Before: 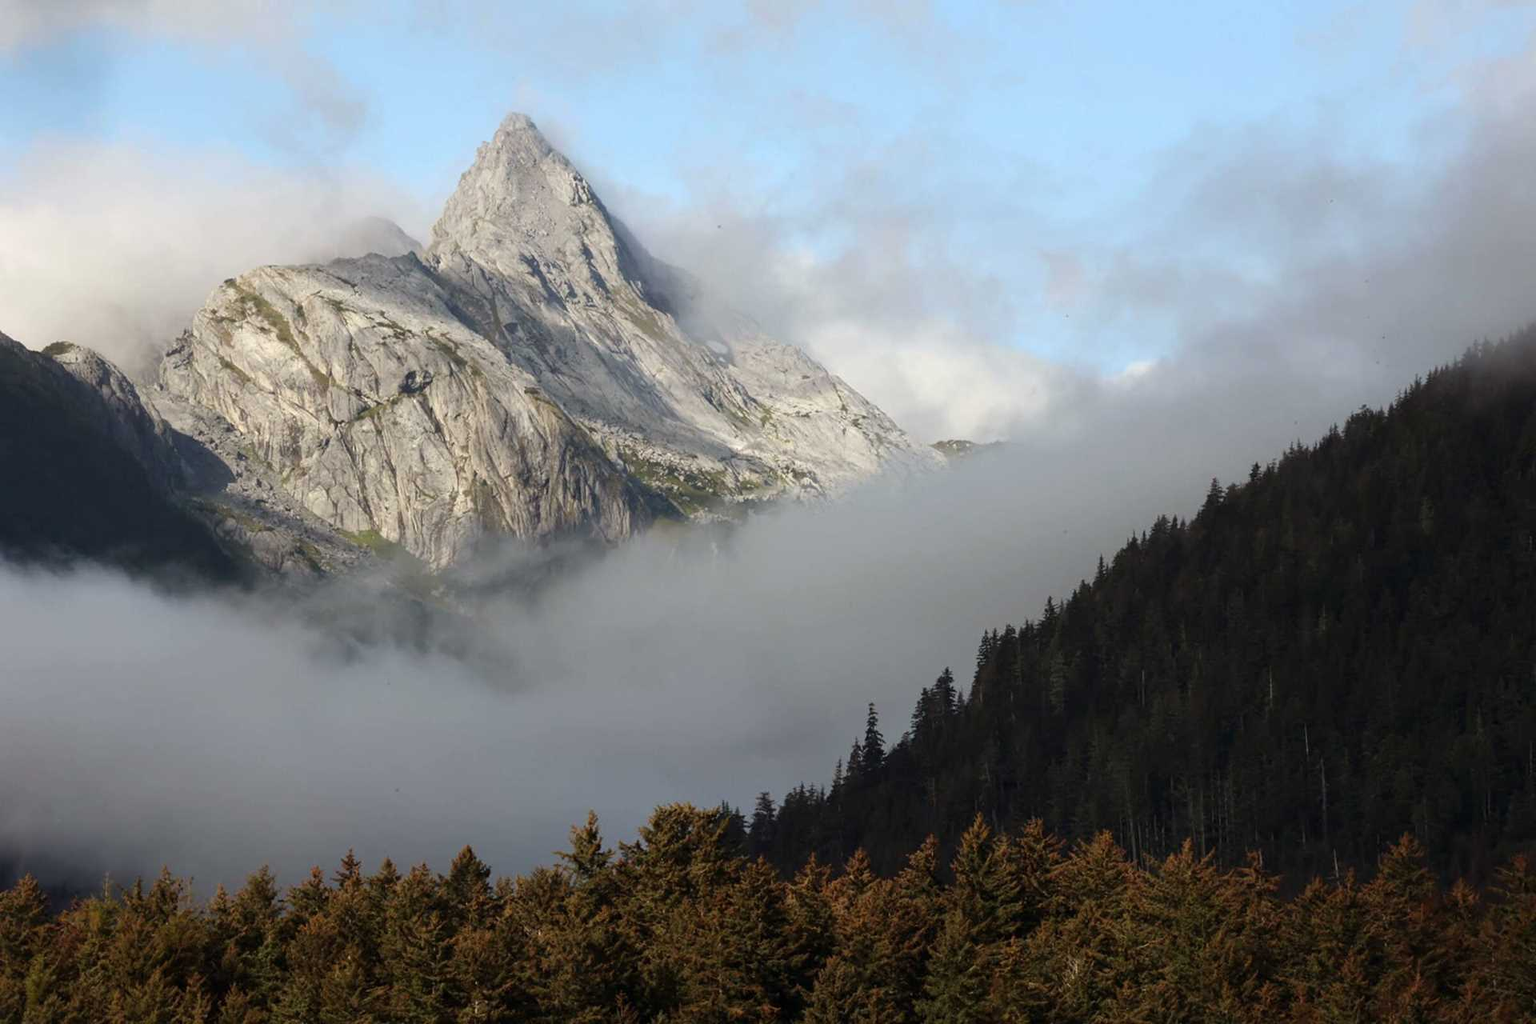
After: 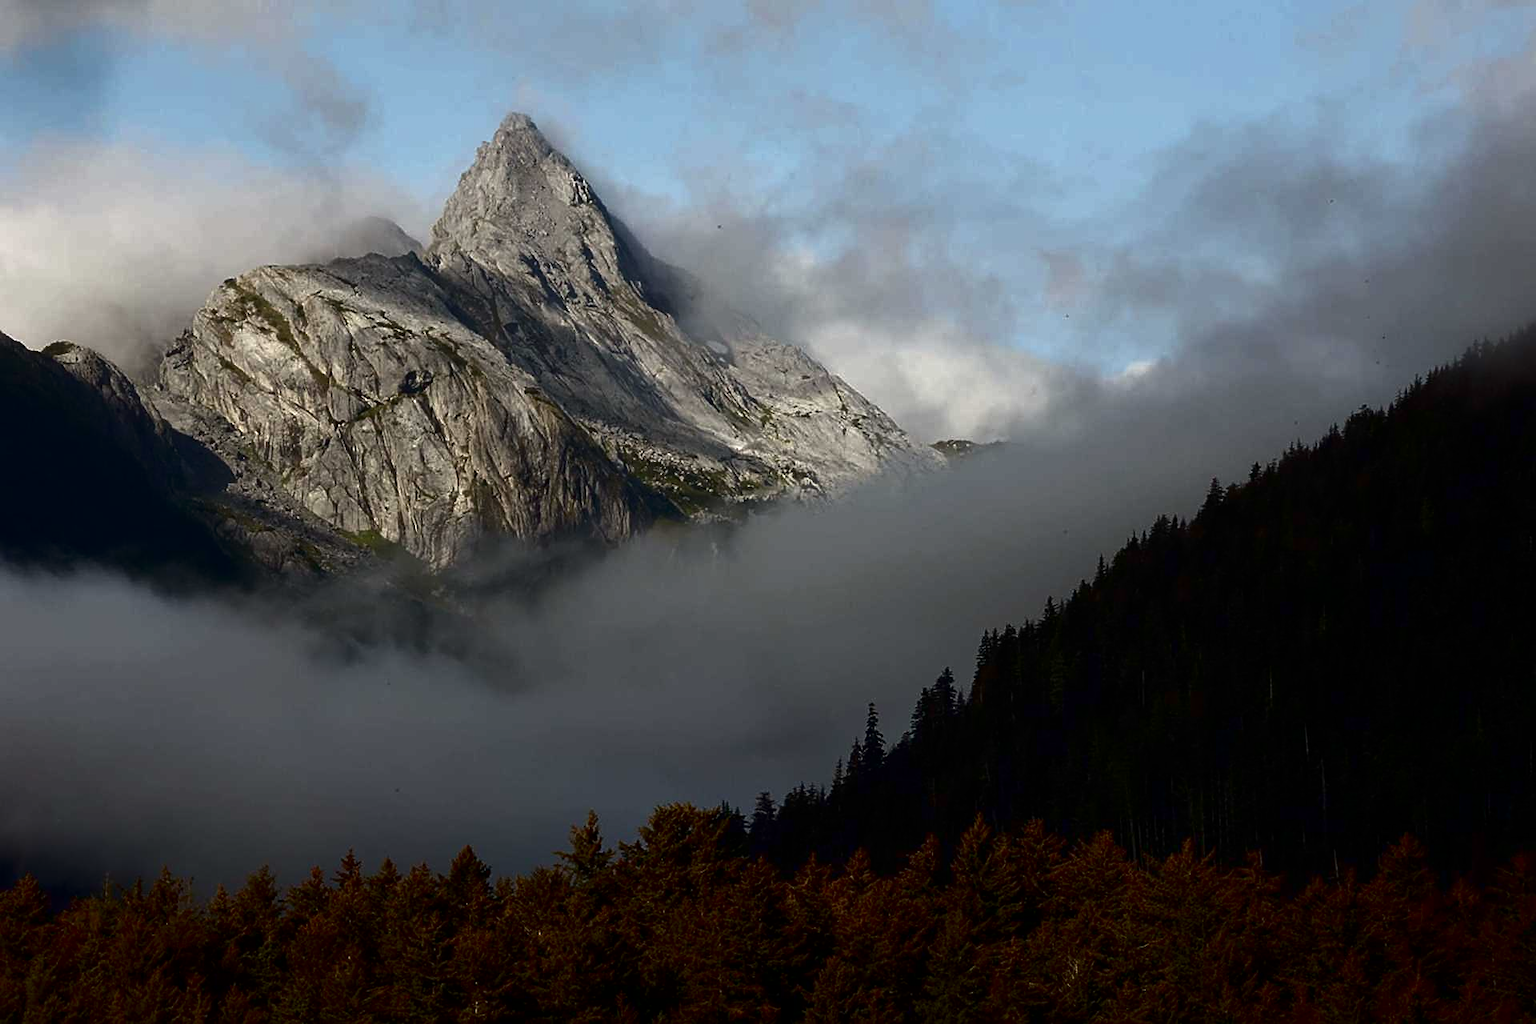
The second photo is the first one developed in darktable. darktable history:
contrast brightness saturation: brightness -0.52
sharpen: on, module defaults
